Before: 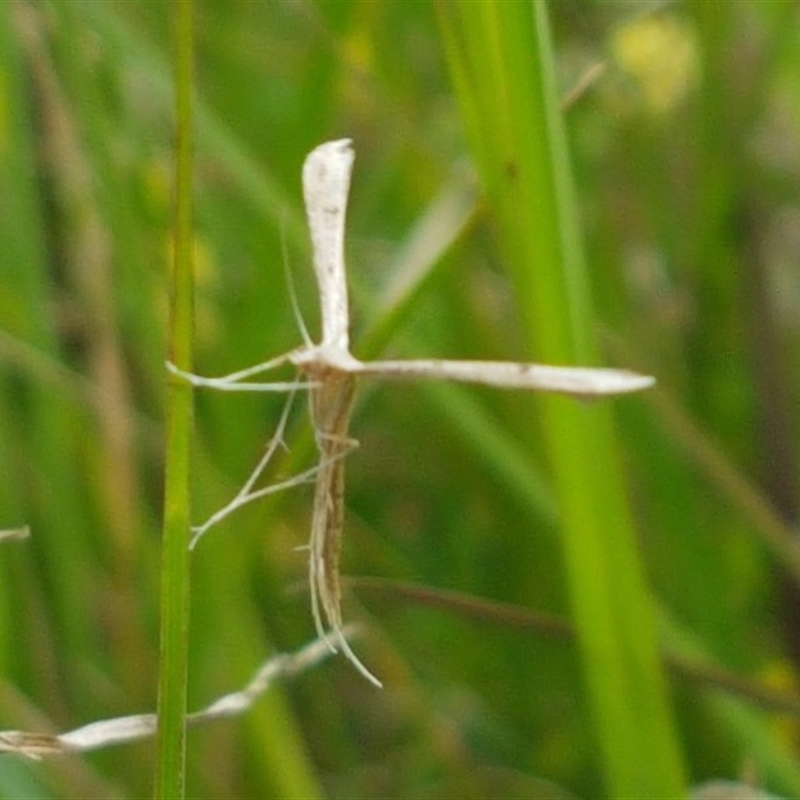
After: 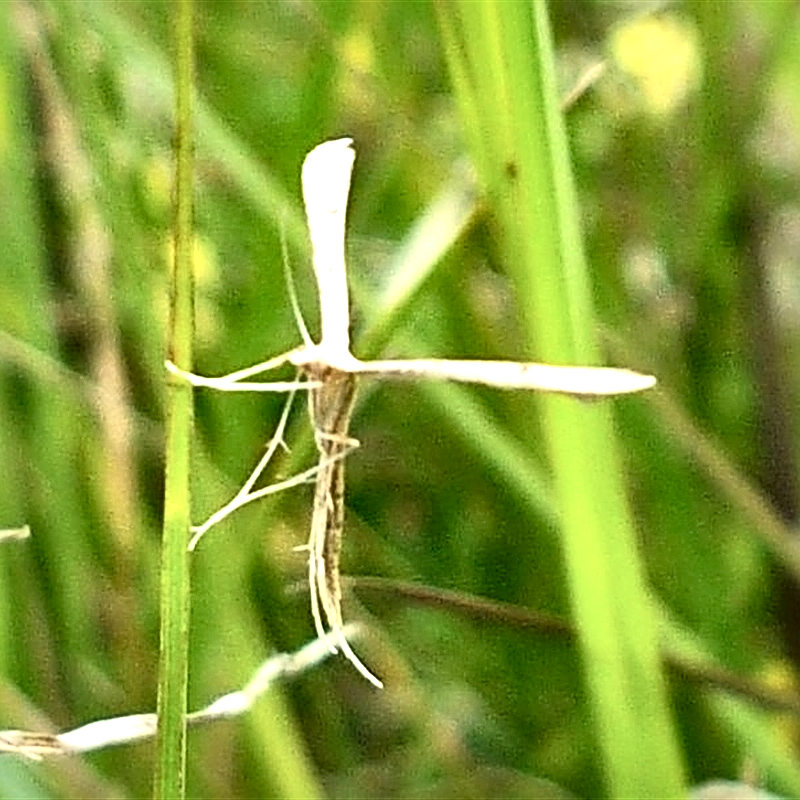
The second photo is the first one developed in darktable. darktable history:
exposure: exposure 0.576 EV, compensate exposure bias true, compensate highlight preservation false
tone curve: curves: ch0 [(0, 0.032) (0.181, 0.156) (0.751, 0.829) (1, 1)], color space Lab, independent channels, preserve colors none
local contrast: mode bilateral grid, contrast 45, coarseness 68, detail 215%, midtone range 0.2
sharpen: radius 3.047, amount 0.758
